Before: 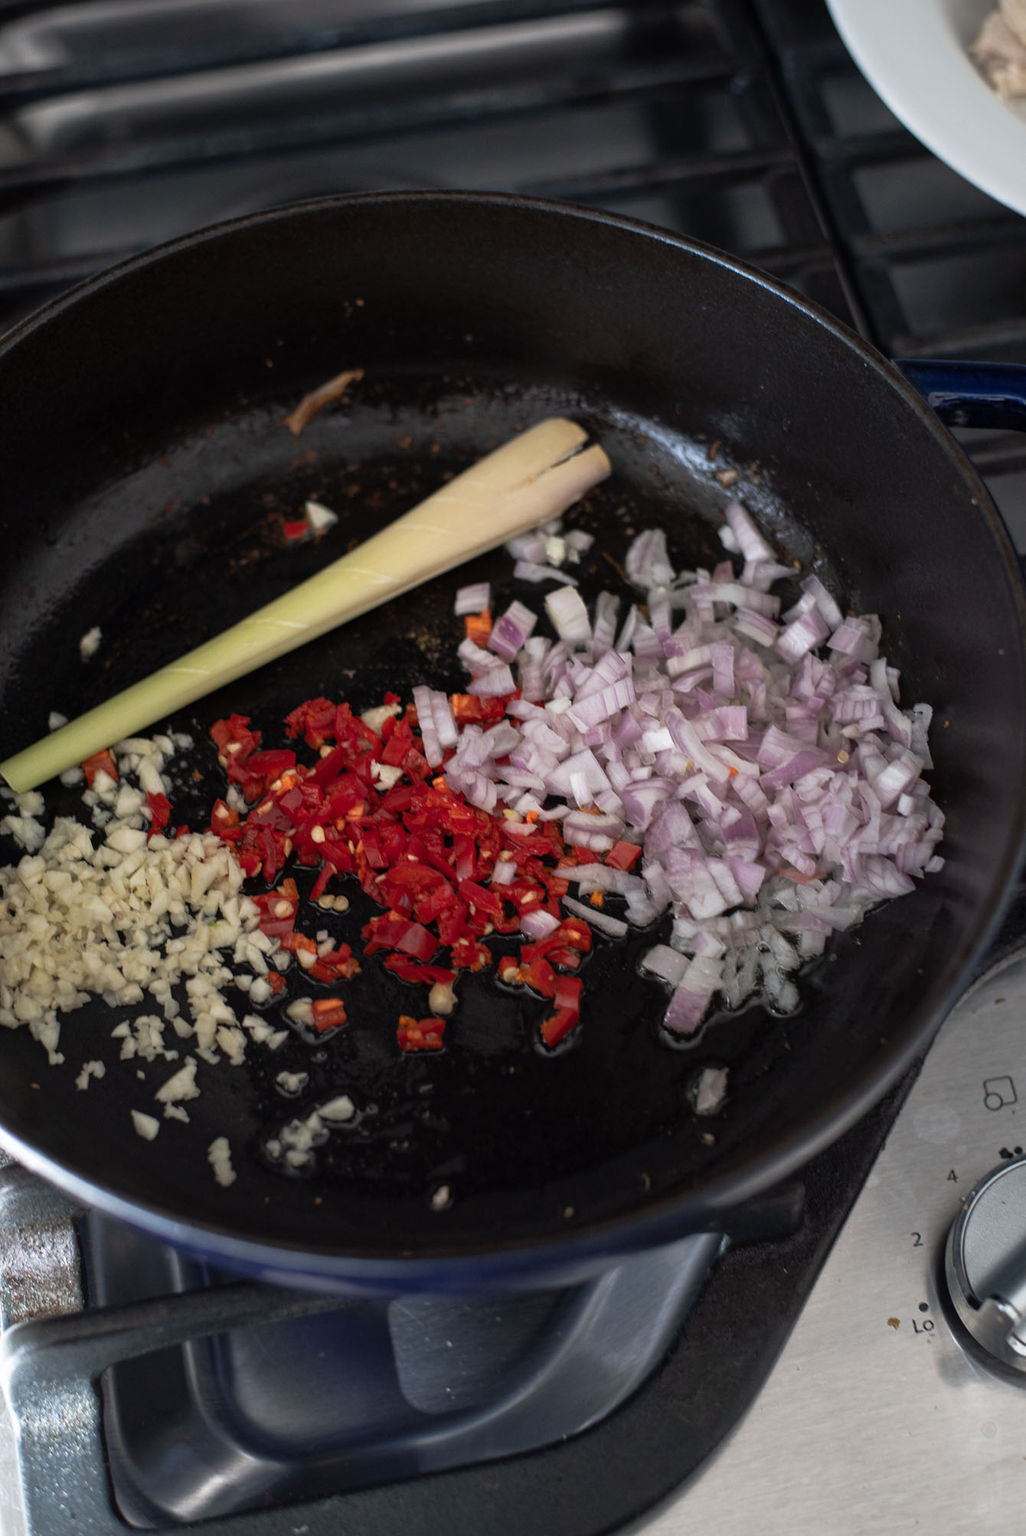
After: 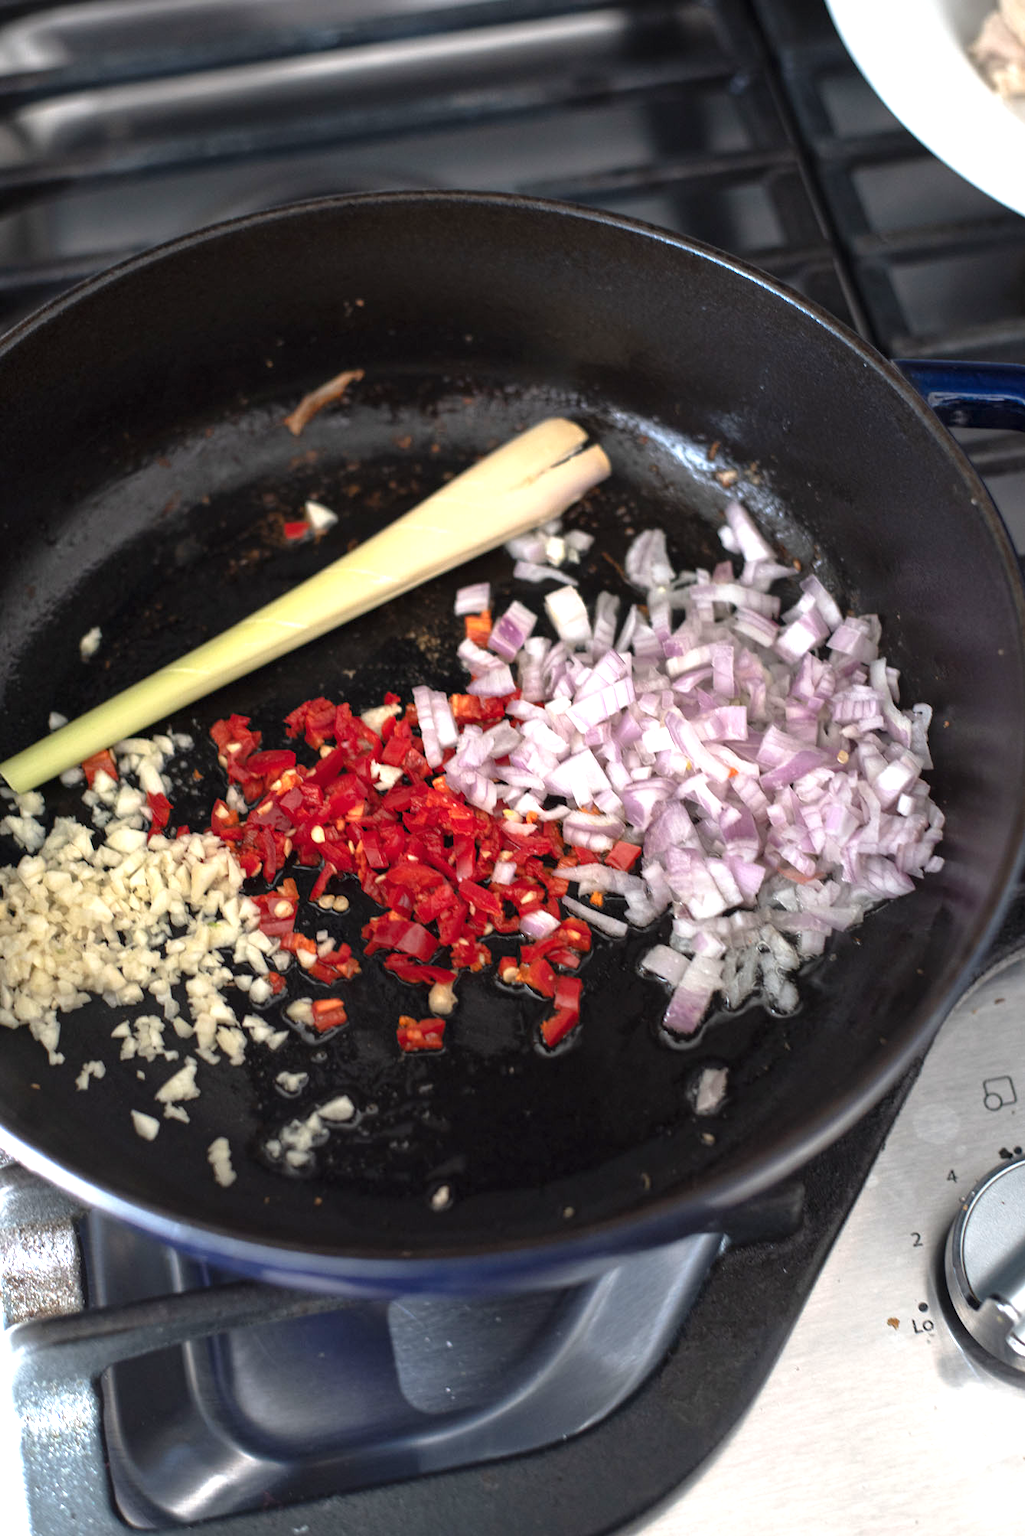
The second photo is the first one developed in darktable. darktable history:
exposure: black level correction 0, exposure 1.125 EV, compensate exposure bias true, compensate highlight preservation false
rgb levels: preserve colors max RGB
